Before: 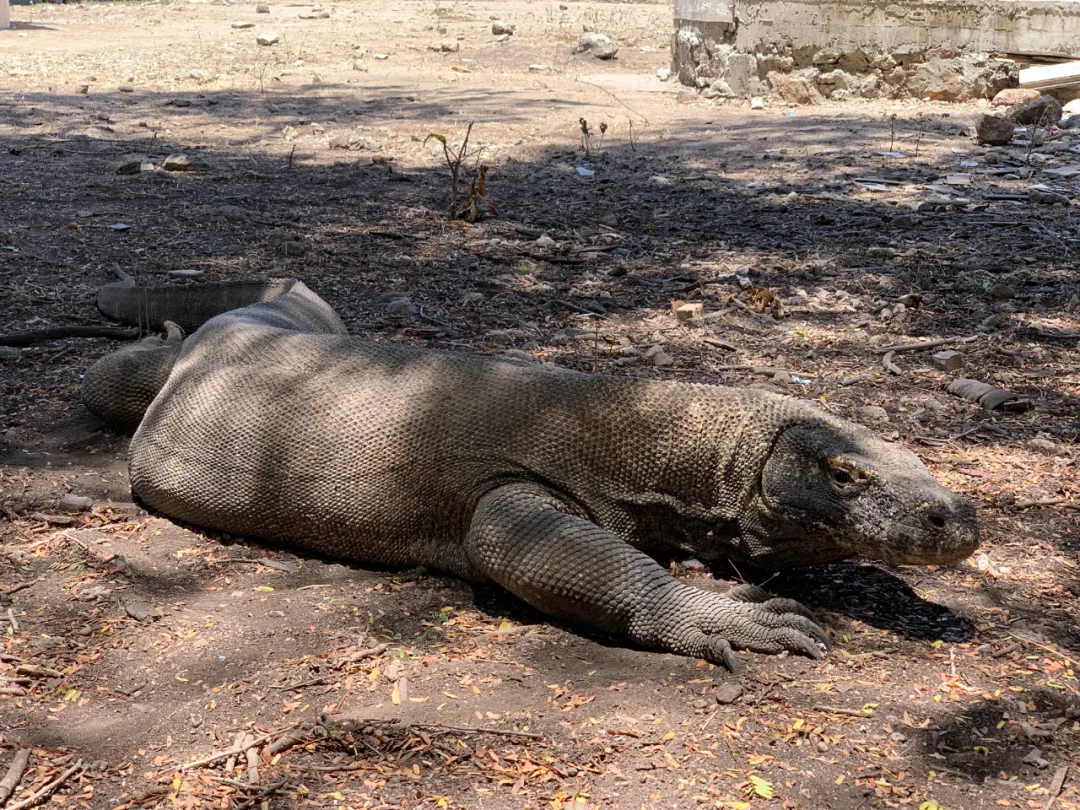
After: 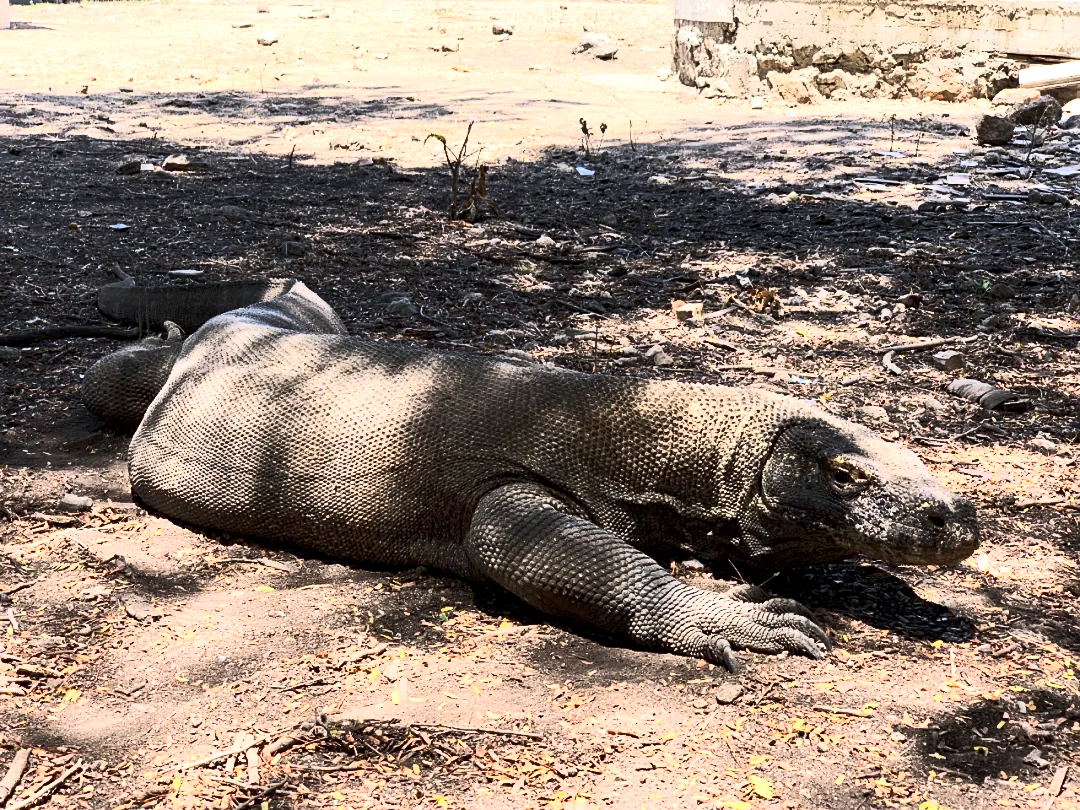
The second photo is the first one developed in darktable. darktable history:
tone curve: curves: ch0 [(0, 0) (0.427, 0.375) (0.616, 0.801) (1, 1)], color space Lab, linked channels, preserve colors none
sharpen: amount 0.2
exposure: black level correction 0.001, exposure 0.3 EV, compensate highlight preservation false
